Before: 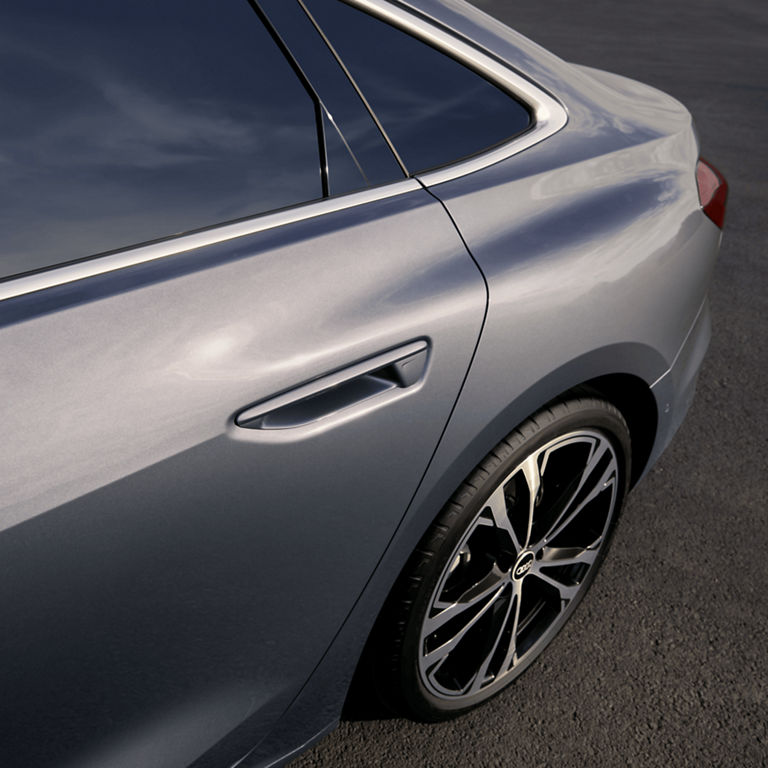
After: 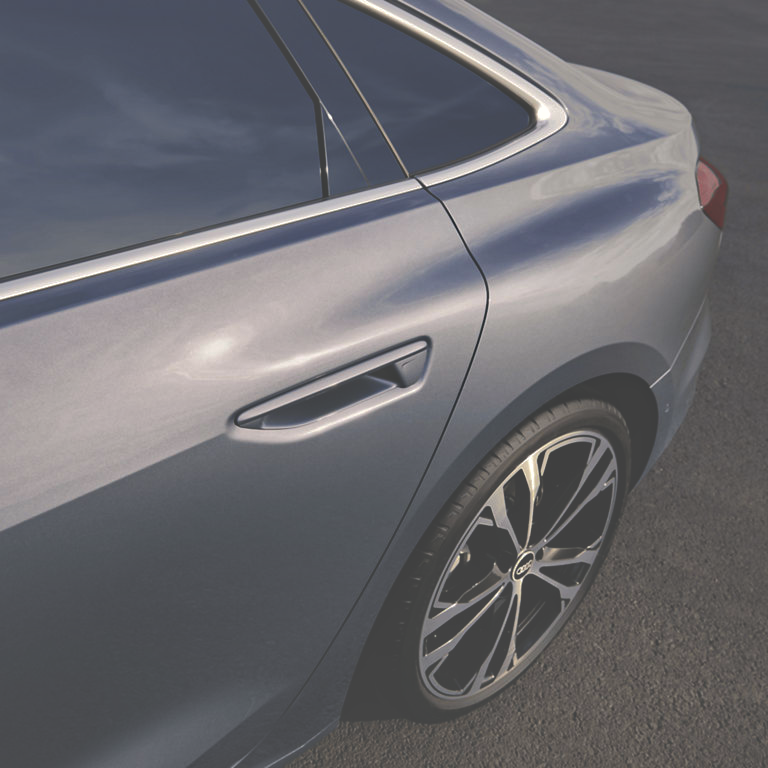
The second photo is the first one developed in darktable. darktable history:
exposure: black level correction -0.042, exposure 0.062 EV, compensate highlight preservation false
shadows and highlights: highlights -59.74
color correction: highlights b* -0.047, saturation 1.07
haze removal: compatibility mode true, adaptive false
